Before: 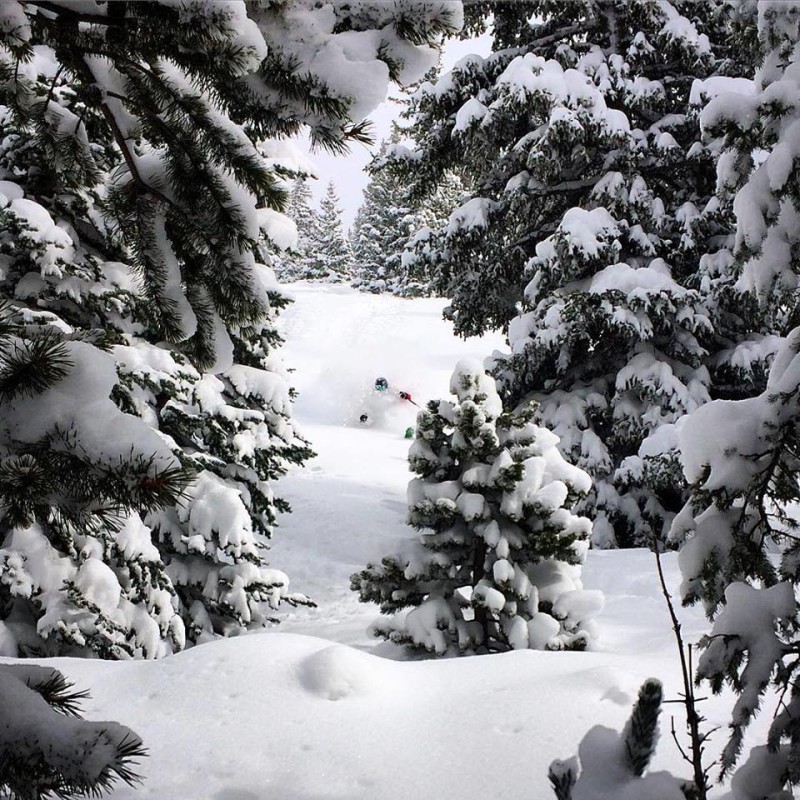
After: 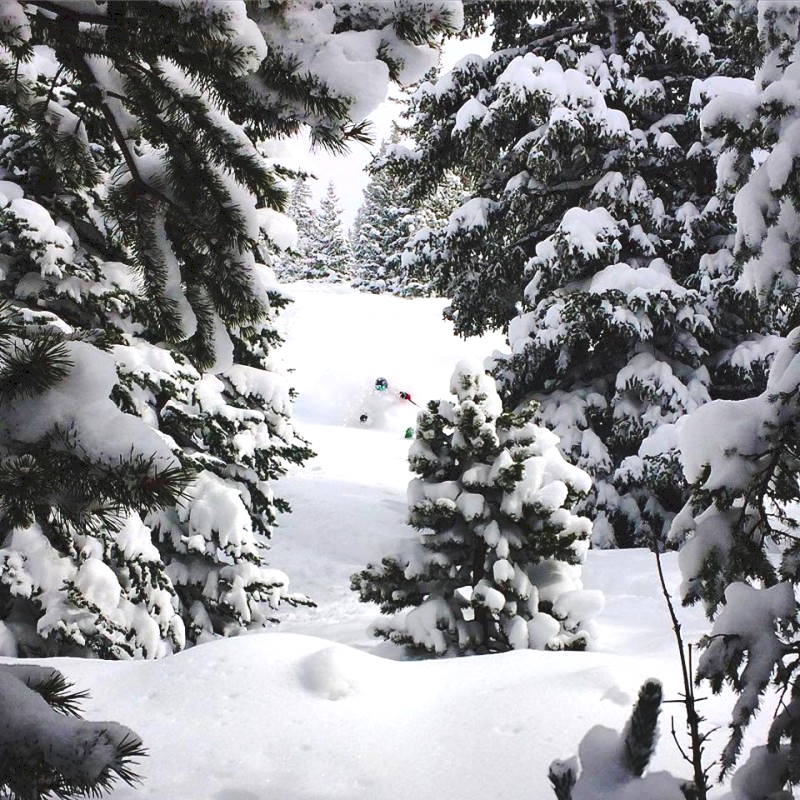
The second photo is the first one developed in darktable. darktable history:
color balance rgb: linear chroma grading › shadows 16%, perceptual saturation grading › global saturation 8%, perceptual saturation grading › shadows 4%, perceptual brilliance grading › global brilliance 2%, perceptual brilliance grading › highlights 8%, perceptual brilliance grading › shadows -4%, global vibrance 16%, saturation formula JzAzBz (2021)
tone curve: curves: ch0 [(0, 0) (0.003, 0.1) (0.011, 0.101) (0.025, 0.11) (0.044, 0.126) (0.069, 0.14) (0.1, 0.158) (0.136, 0.18) (0.177, 0.206) (0.224, 0.243) (0.277, 0.293) (0.335, 0.36) (0.399, 0.446) (0.468, 0.537) (0.543, 0.618) (0.623, 0.694) (0.709, 0.763) (0.801, 0.836) (0.898, 0.908) (1, 1)], preserve colors none
